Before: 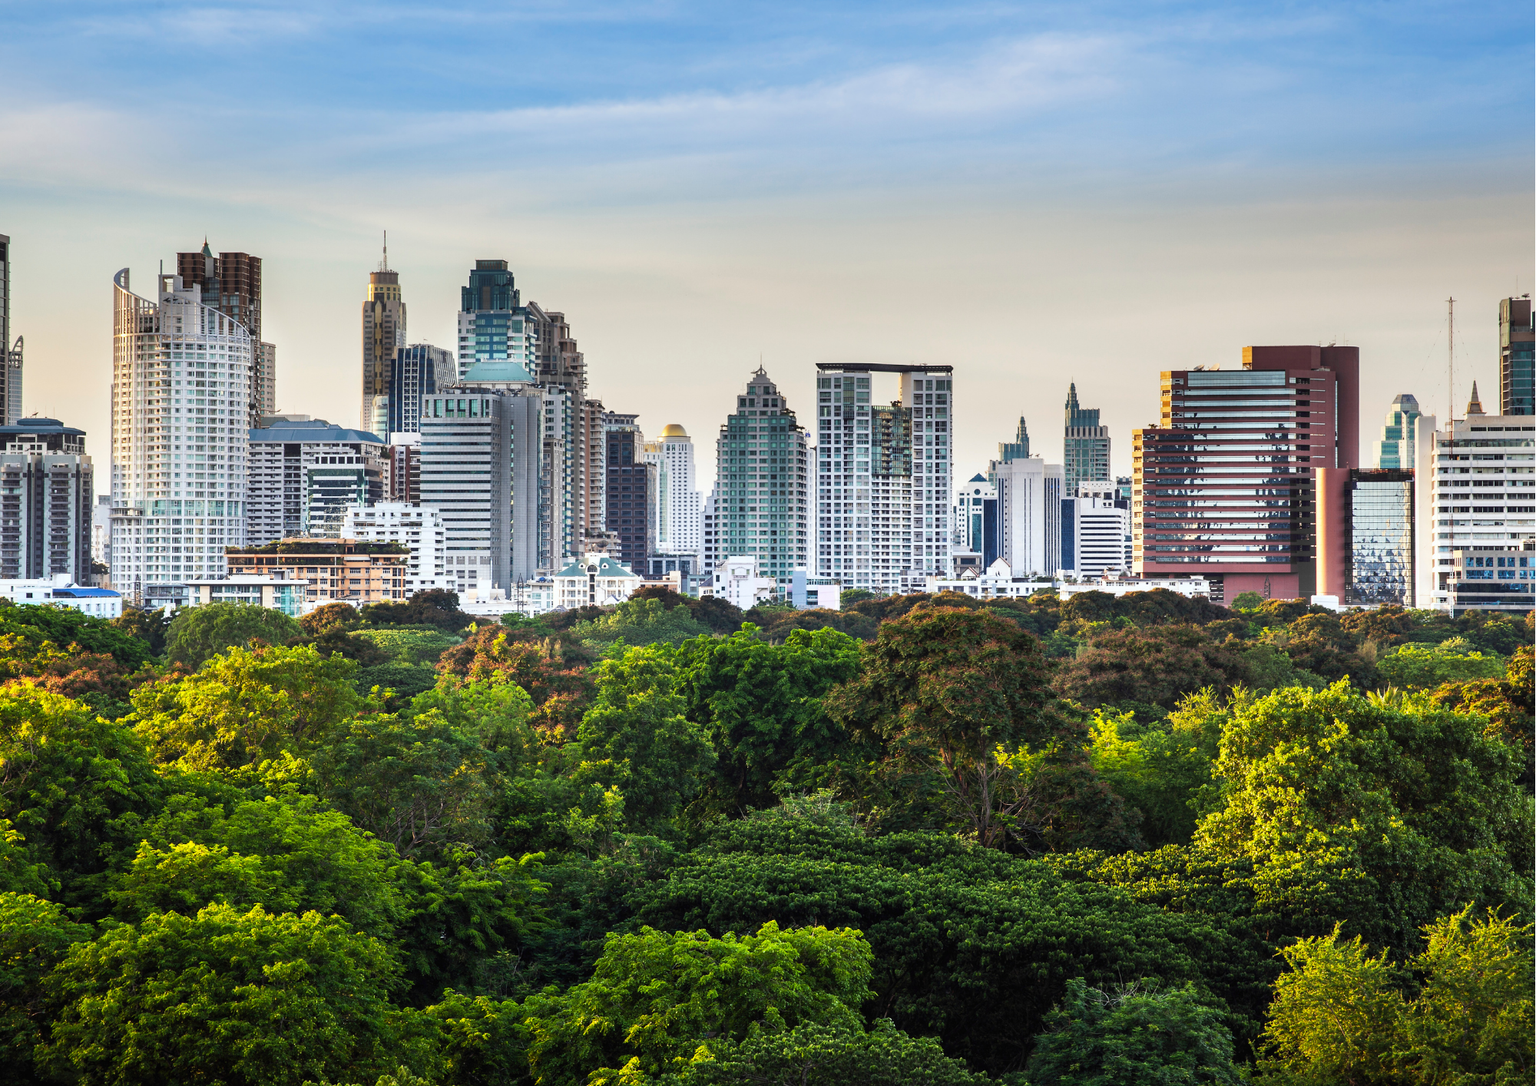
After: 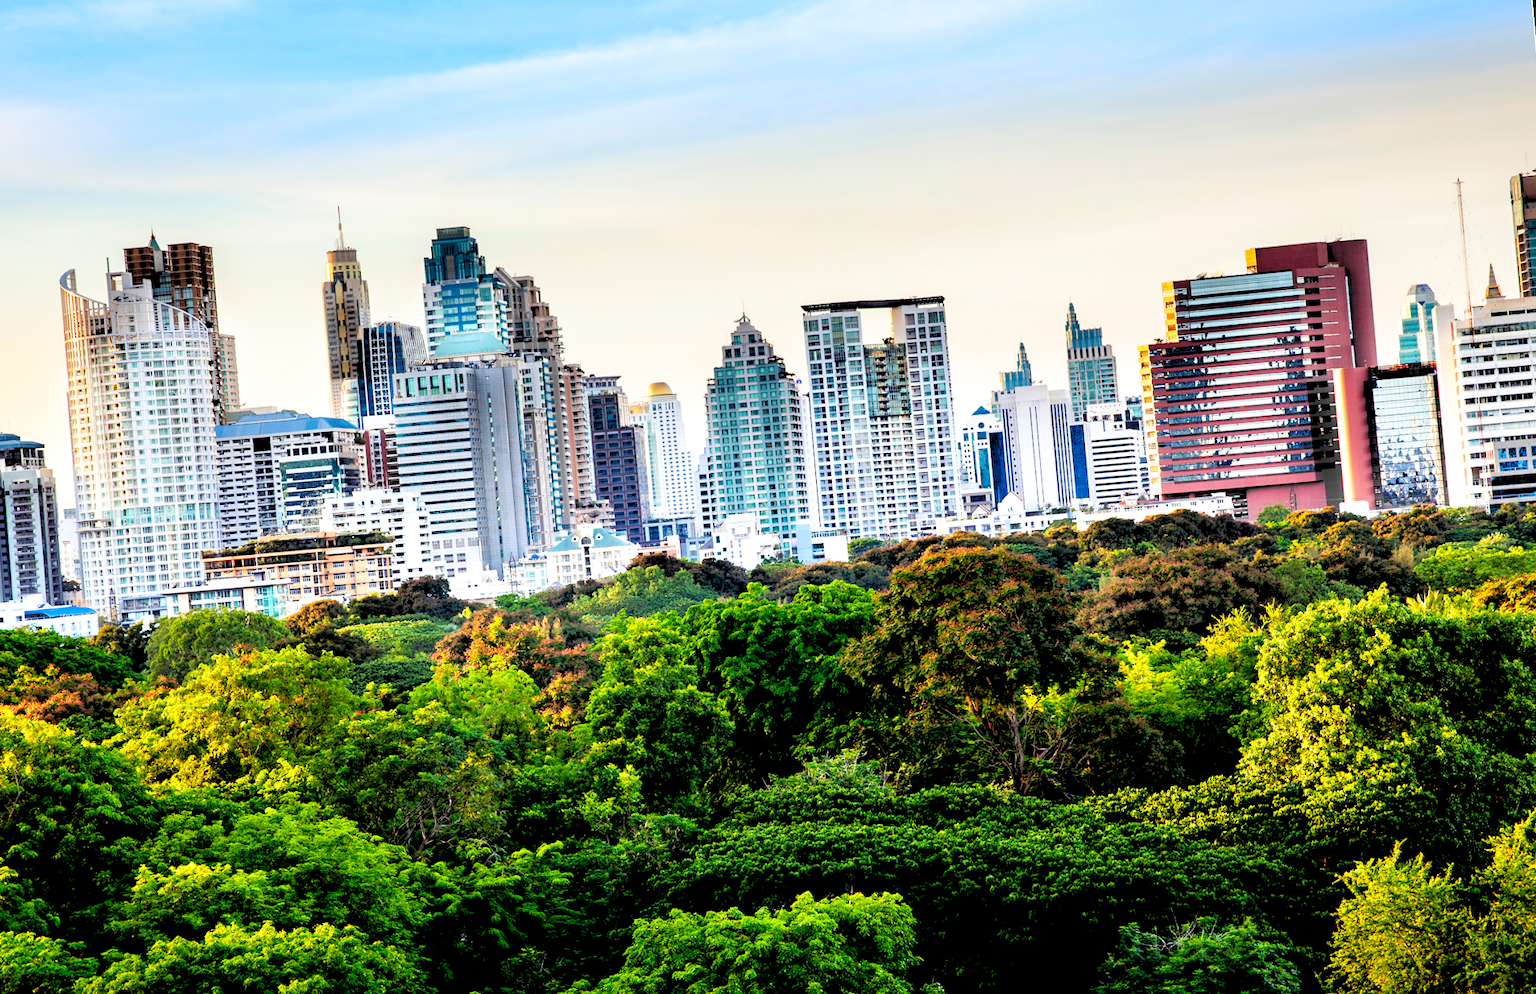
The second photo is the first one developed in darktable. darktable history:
rotate and perspective: rotation -5°, crop left 0.05, crop right 0.952, crop top 0.11, crop bottom 0.89
filmic rgb: black relative exposure -8.7 EV, white relative exposure 2.7 EV, threshold 3 EV, target black luminance 0%, hardness 6.25, latitude 76.53%, contrast 1.326, shadows ↔ highlights balance -0.349%, preserve chrominance no, color science v4 (2020), enable highlight reconstruction true
levels: levels [0.072, 0.414, 0.976]
